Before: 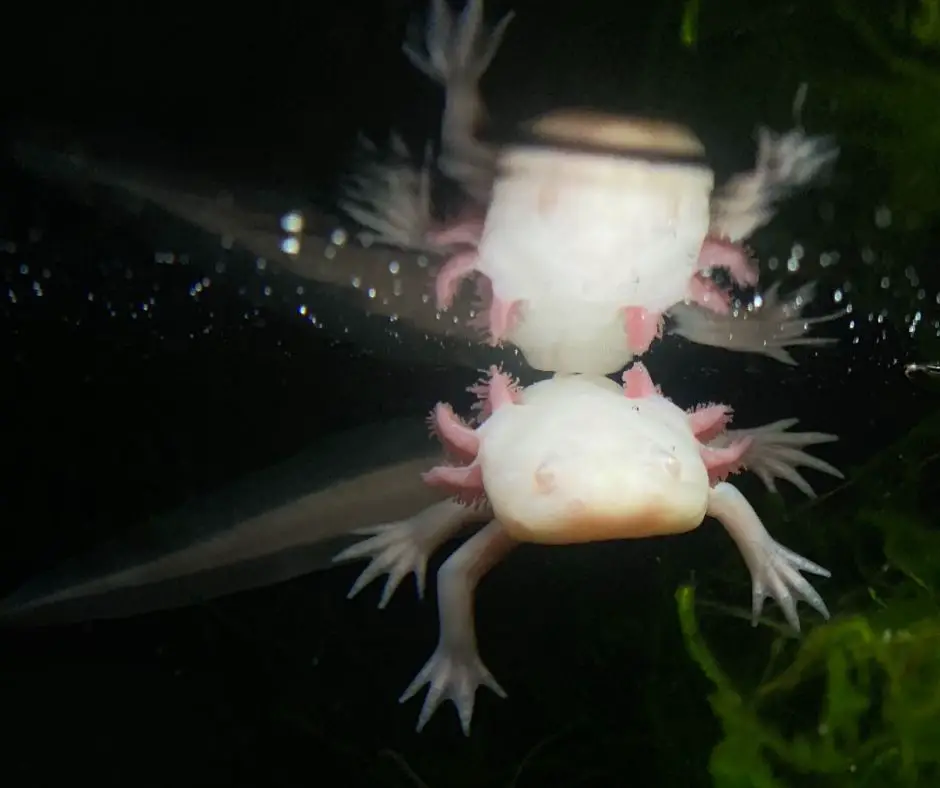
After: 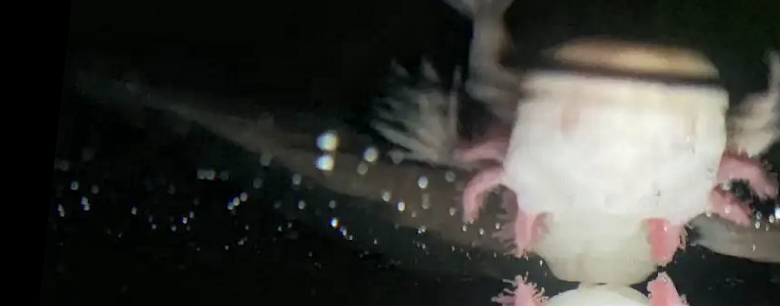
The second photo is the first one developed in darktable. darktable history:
crop: left 0.579%, top 7.627%, right 23.167%, bottom 54.275%
rotate and perspective: rotation 0.128°, lens shift (vertical) -0.181, lens shift (horizontal) -0.044, shear 0.001, automatic cropping off
local contrast: mode bilateral grid, contrast 20, coarseness 20, detail 150%, midtone range 0.2
